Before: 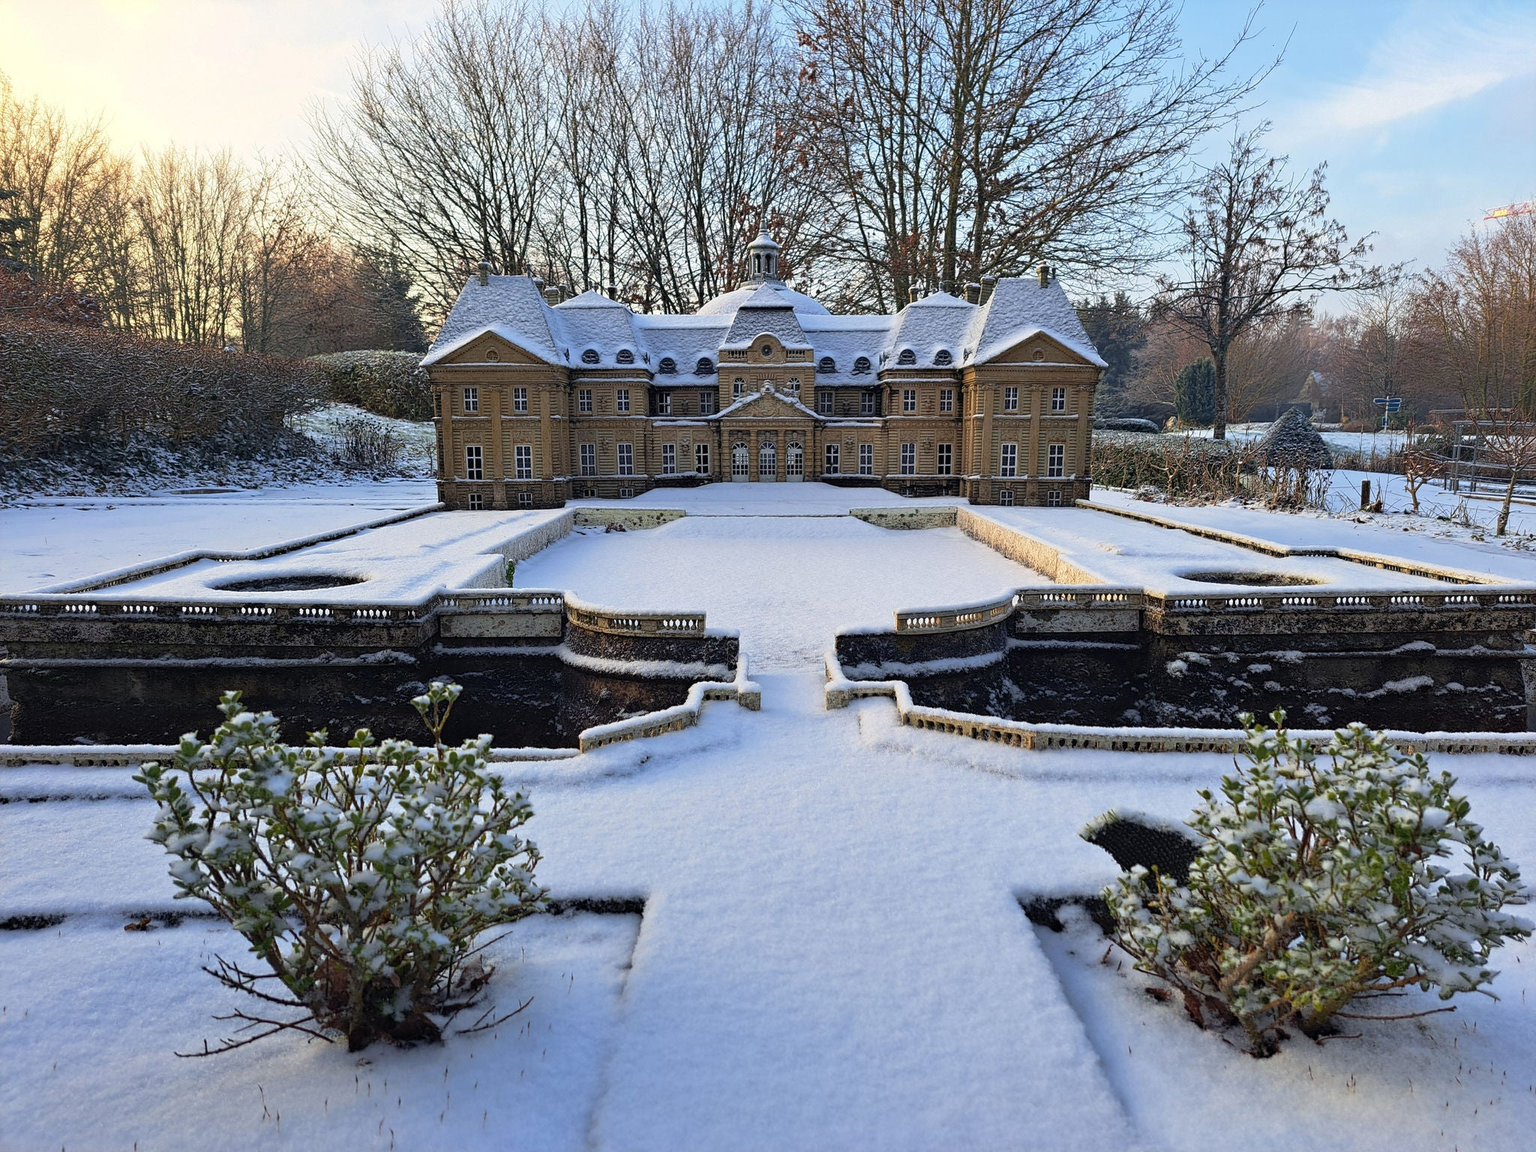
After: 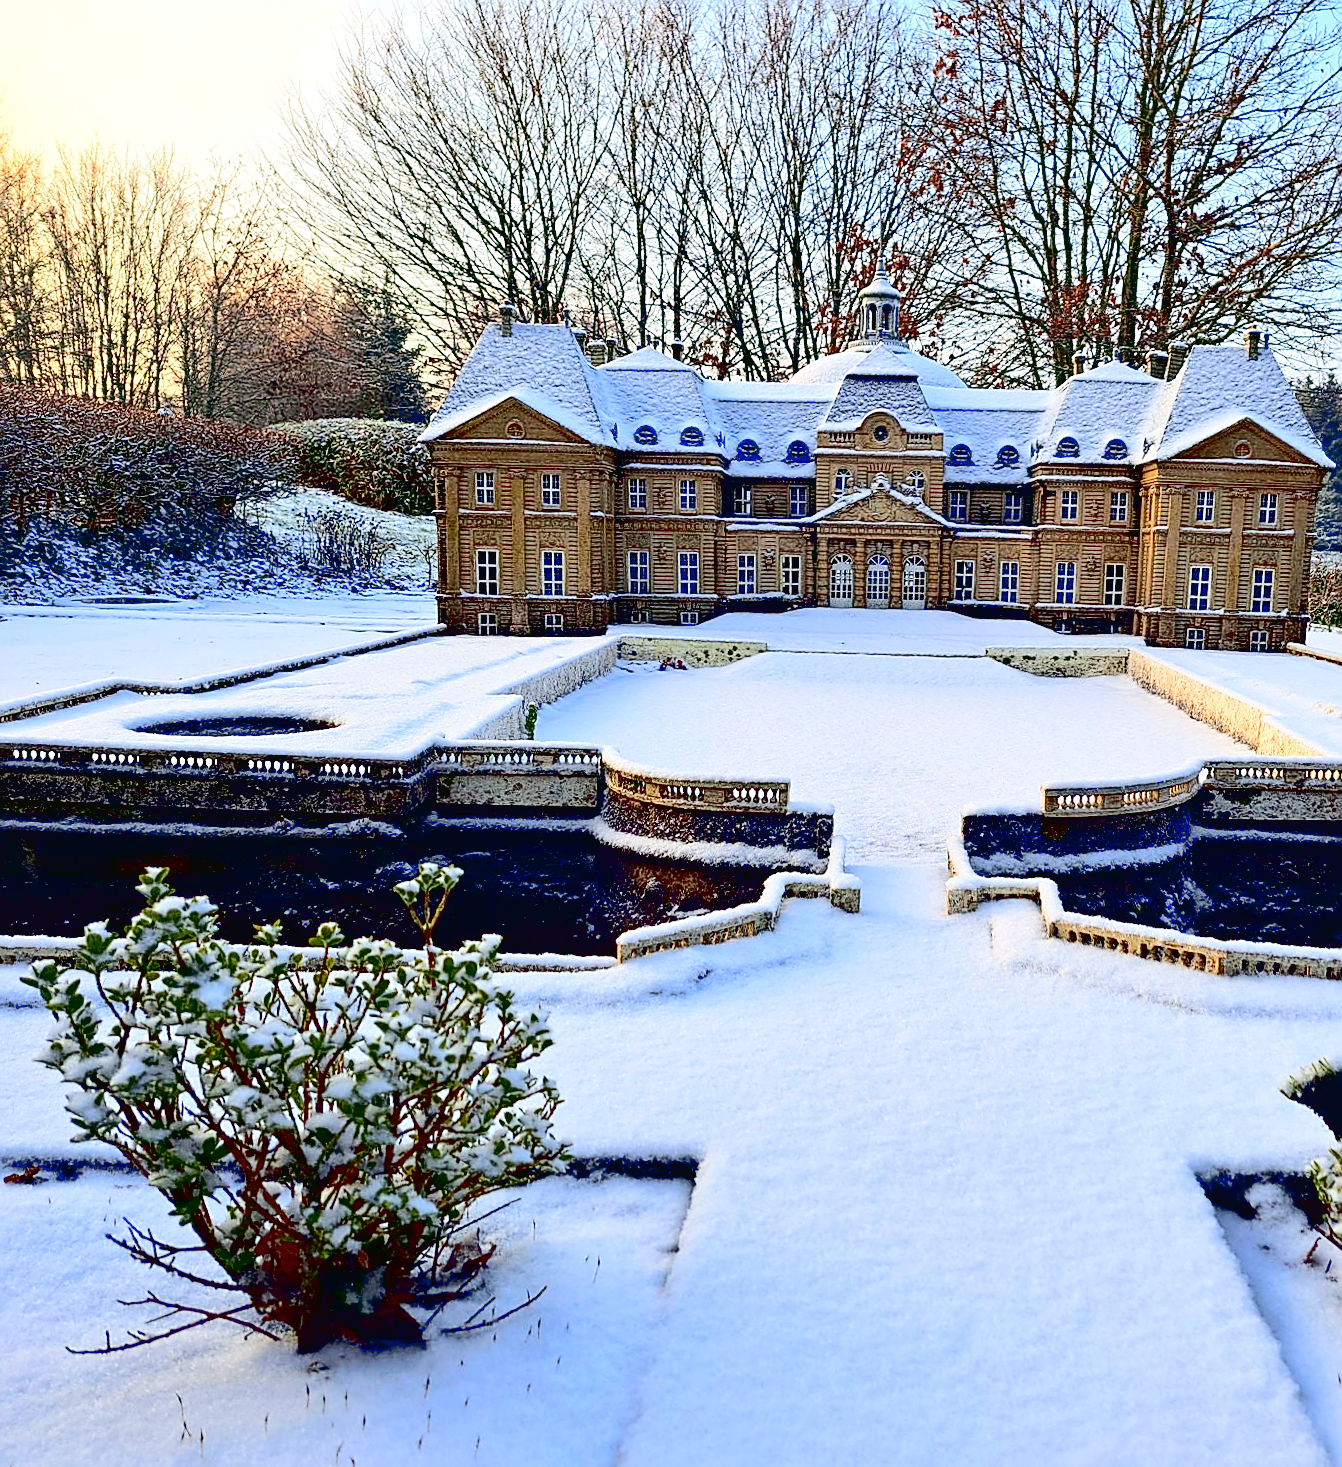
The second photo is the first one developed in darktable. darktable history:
tone curve: curves: ch0 [(0, 0.026) (0.146, 0.158) (0.272, 0.34) (0.453, 0.627) (0.687, 0.829) (1, 1)], color space Lab, linked channels, preserve colors none
rotate and perspective: rotation 1.57°, crop left 0.018, crop right 0.982, crop top 0.039, crop bottom 0.961
crop and rotate: left 6.617%, right 26.717%
sharpen: on, module defaults
exposure: black level correction 0.025, exposure 0.182 EV, compensate highlight preservation false
local contrast: mode bilateral grid, contrast 20, coarseness 50, detail 120%, midtone range 0.2
